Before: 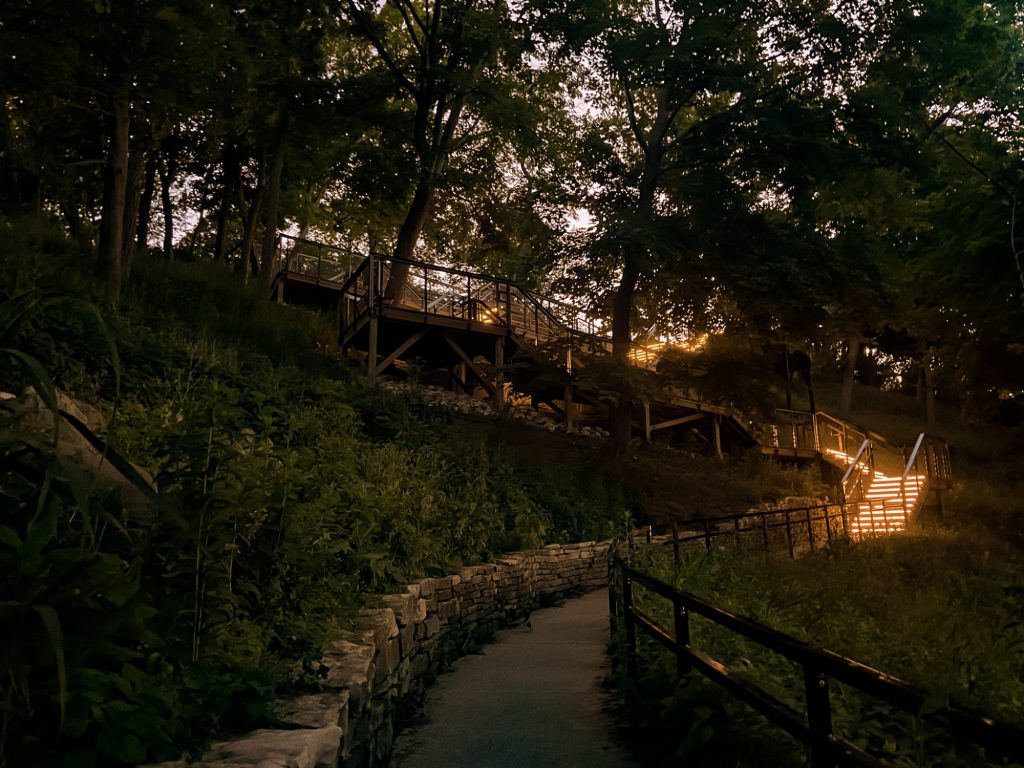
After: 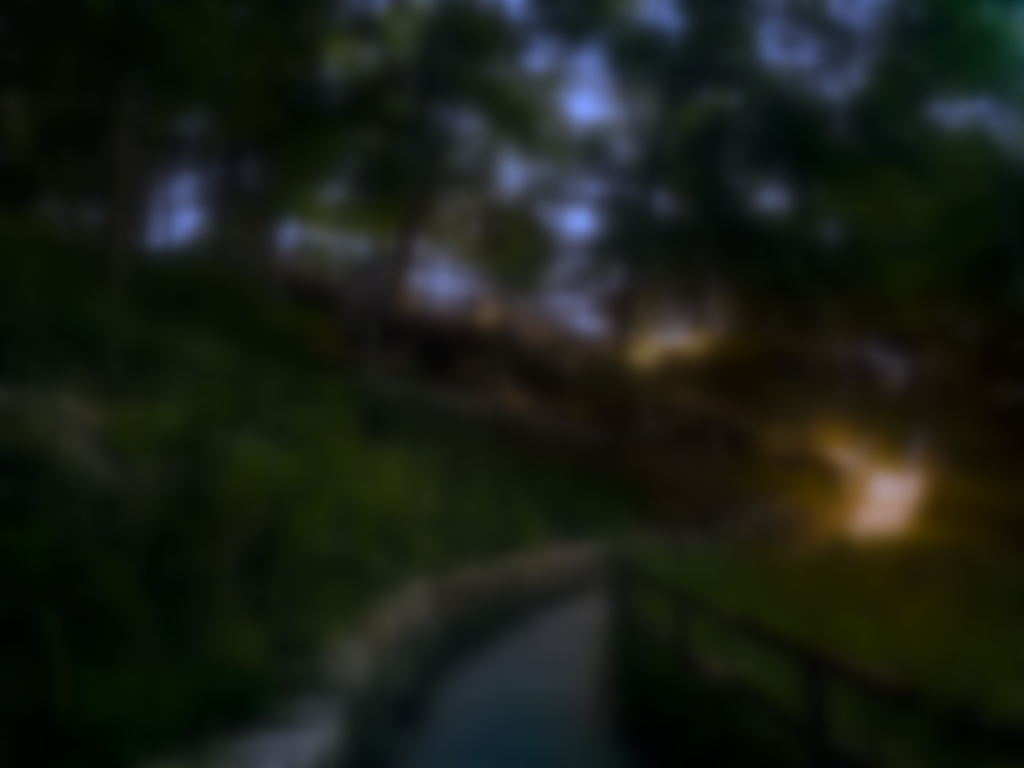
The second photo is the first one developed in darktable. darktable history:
exposure: exposure 0.161 EV, compensate highlight preservation false
white balance: red 0.766, blue 1.537
color balance rgb: perceptual saturation grading › global saturation 25%, global vibrance 20%
lowpass: on, module defaults
